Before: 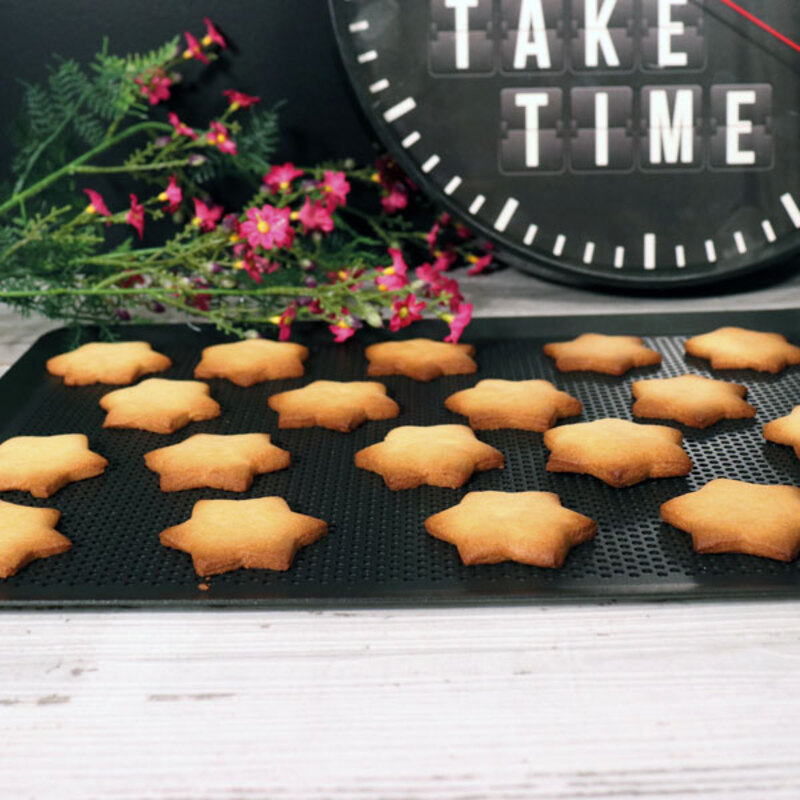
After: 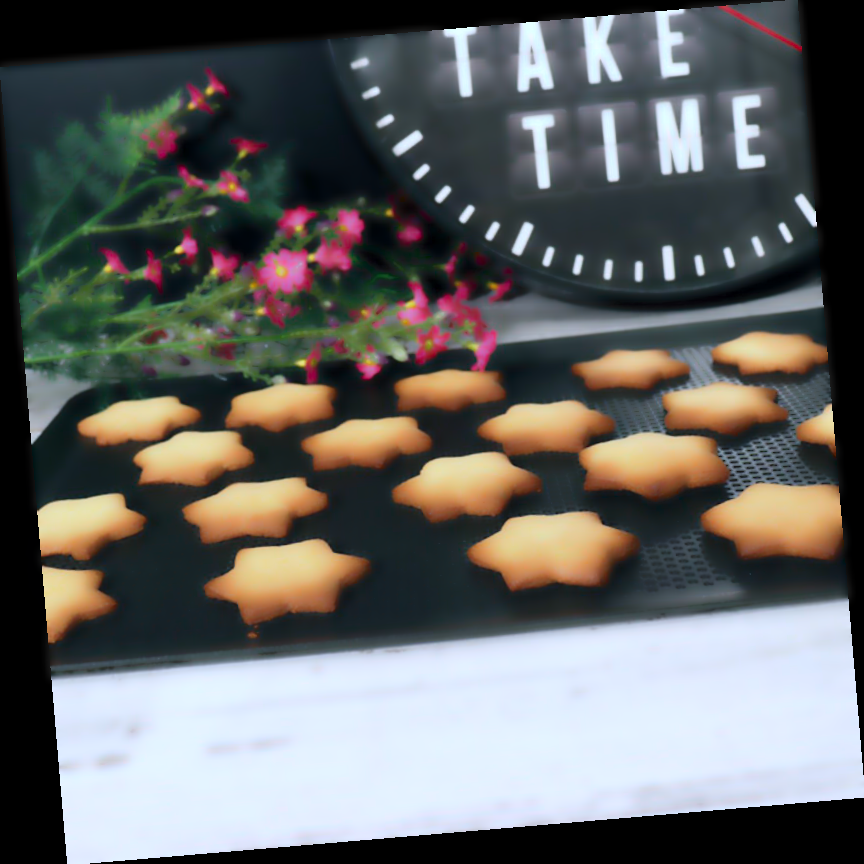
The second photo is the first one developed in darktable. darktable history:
lowpass: radius 4, soften with bilateral filter, unbound 0
contrast brightness saturation: saturation -0.05
rotate and perspective: rotation -4.86°, automatic cropping off
contrast equalizer: octaves 7, y [[0.6 ×6], [0.55 ×6], [0 ×6], [0 ×6], [0 ×6]], mix 0.15
color calibration: x 0.37, y 0.382, temperature 4313.32 K
